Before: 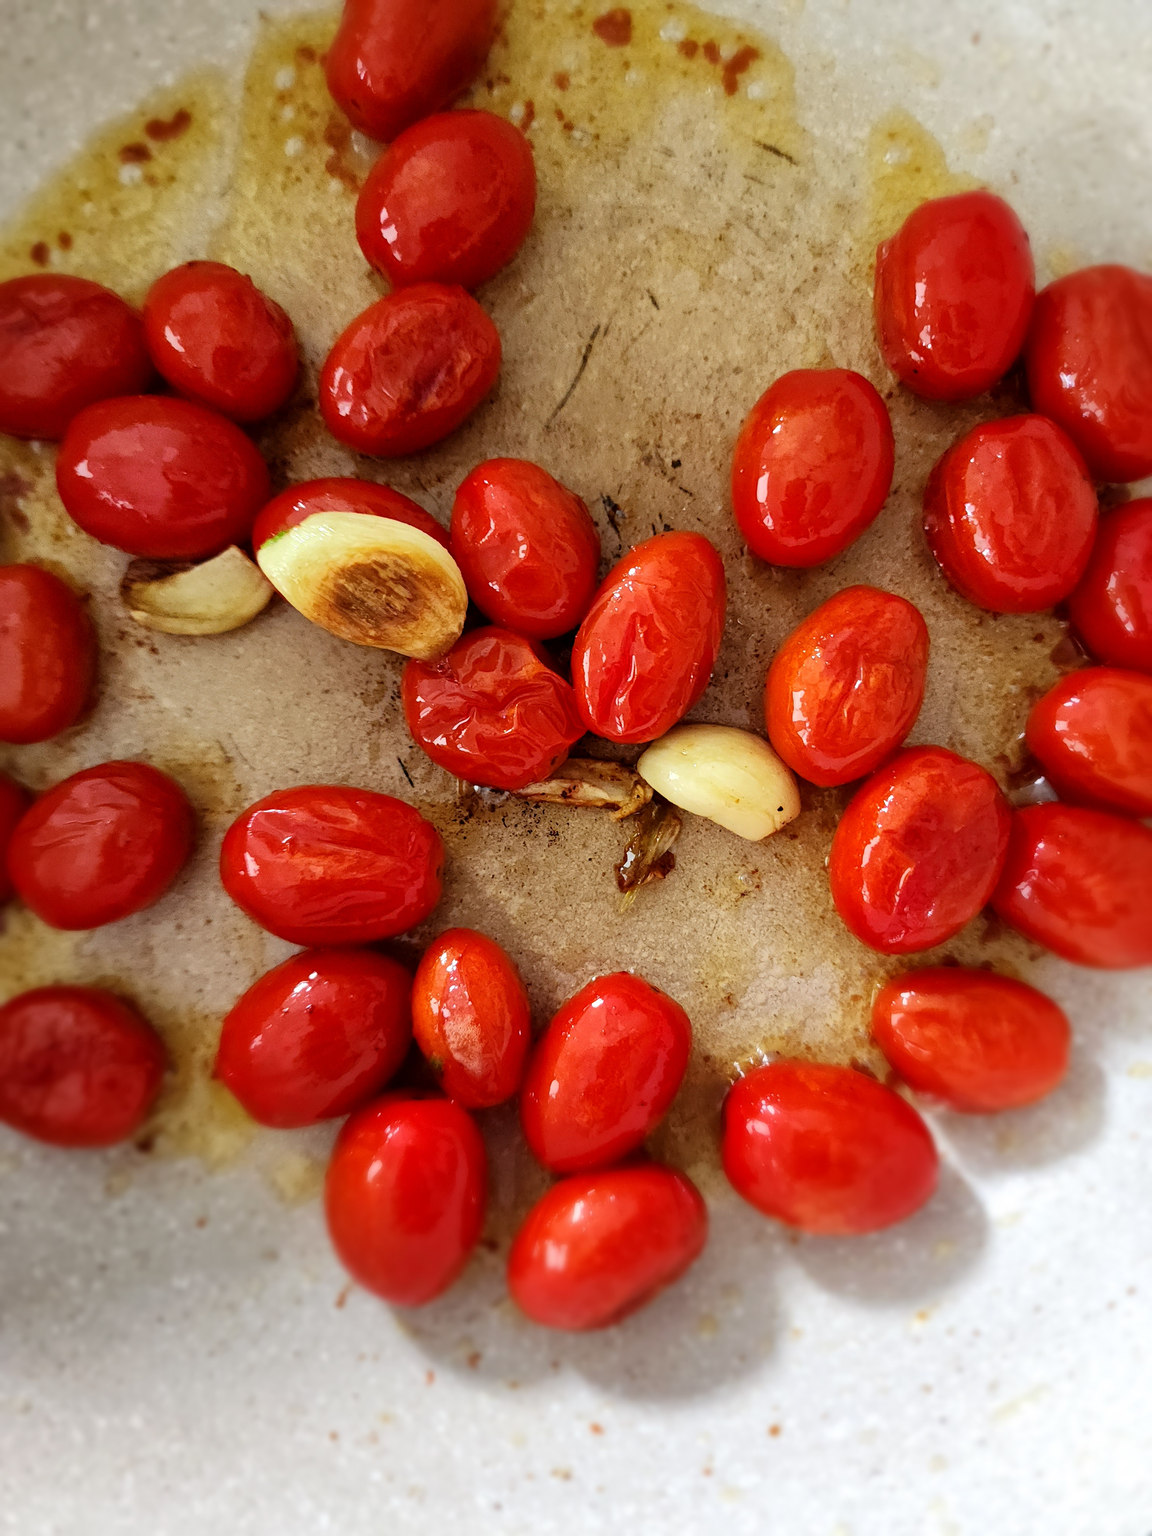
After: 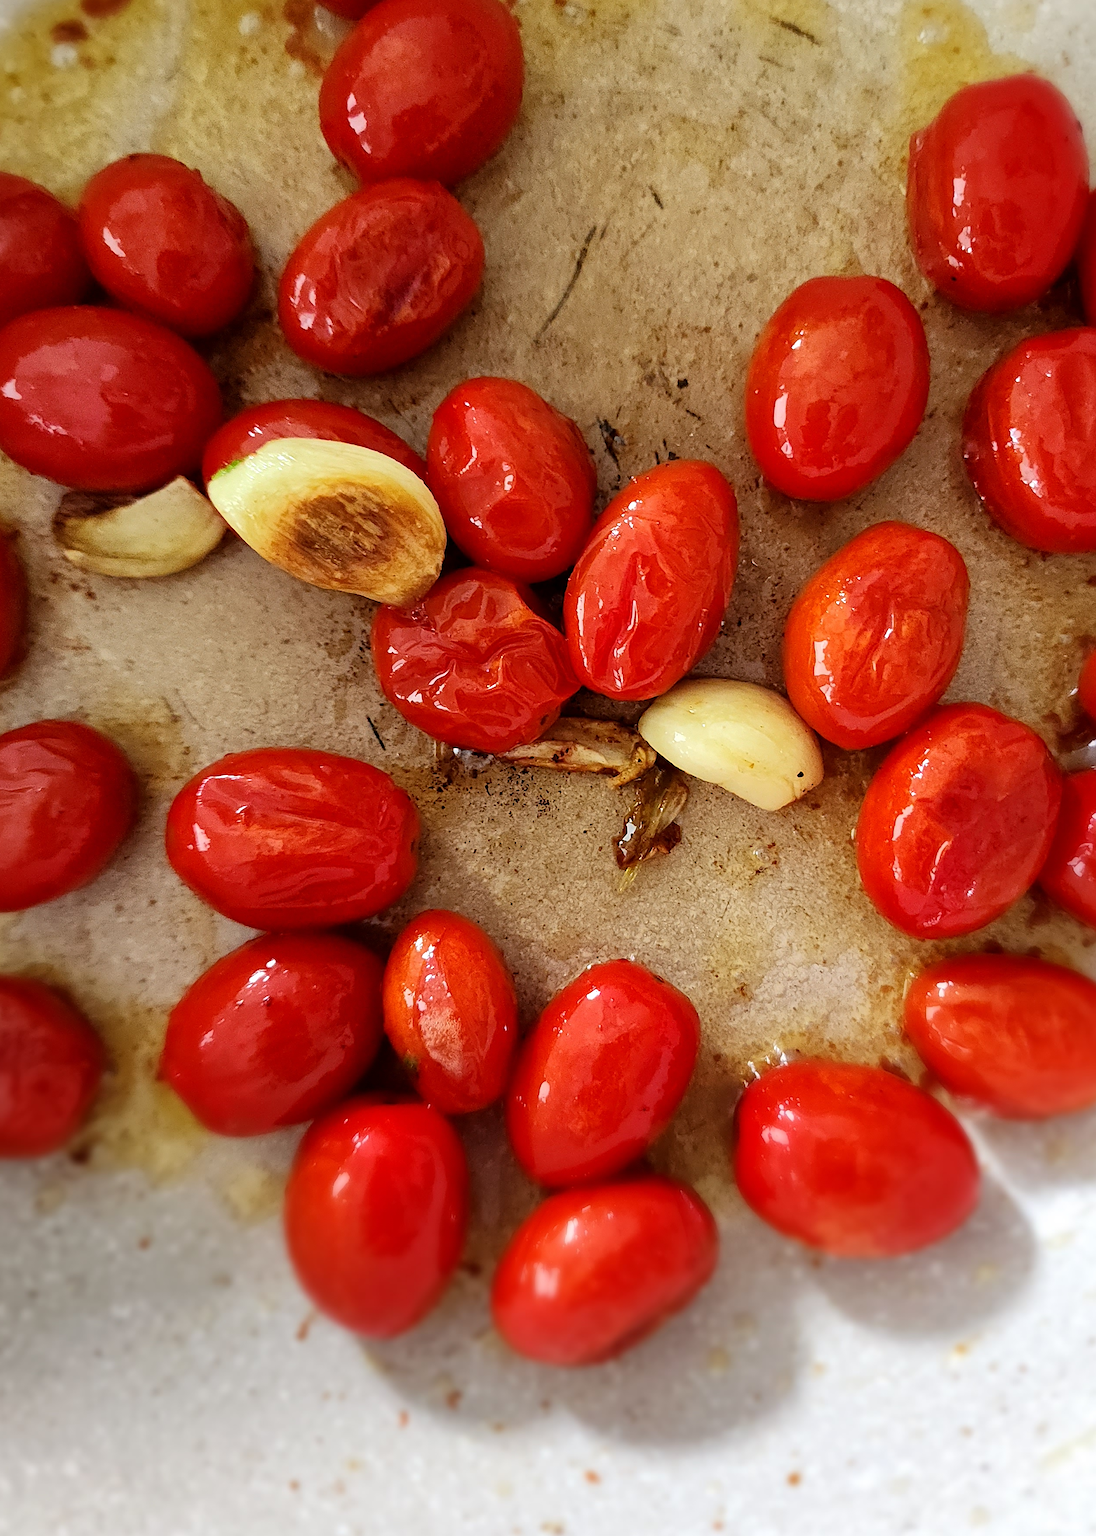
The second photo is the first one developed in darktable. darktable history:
crop: left 6.446%, top 8.188%, right 9.538%, bottom 3.548%
sharpen: on, module defaults
